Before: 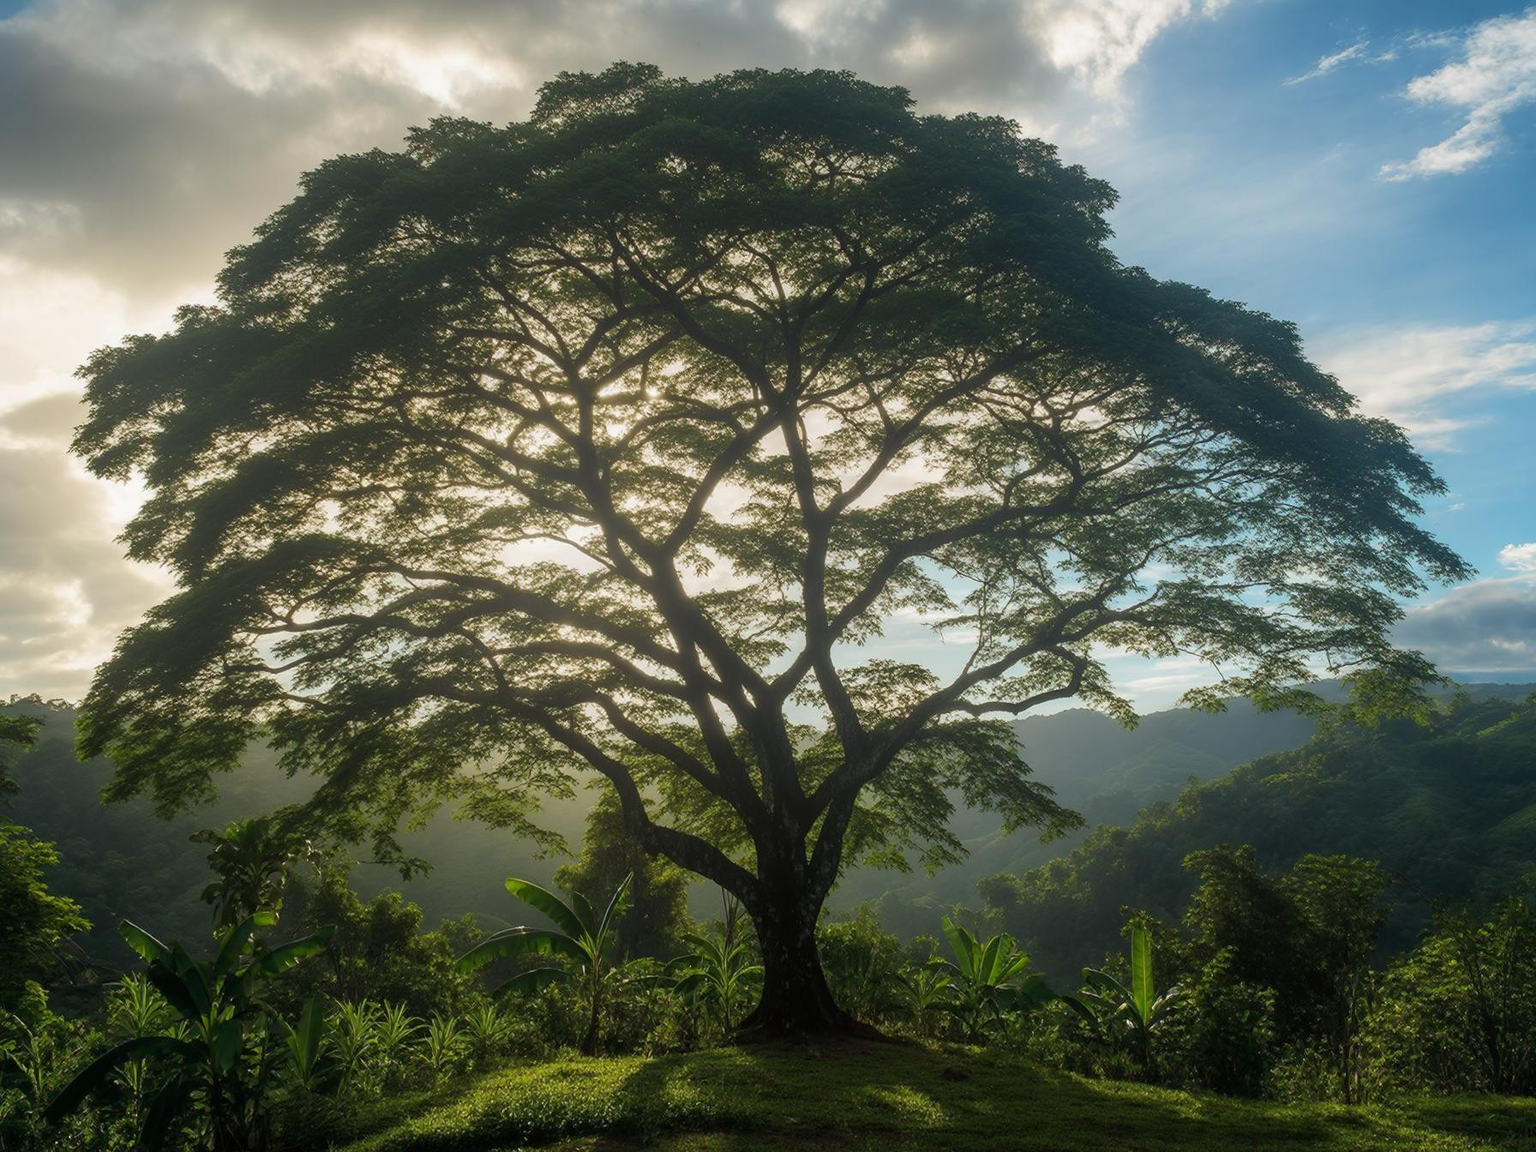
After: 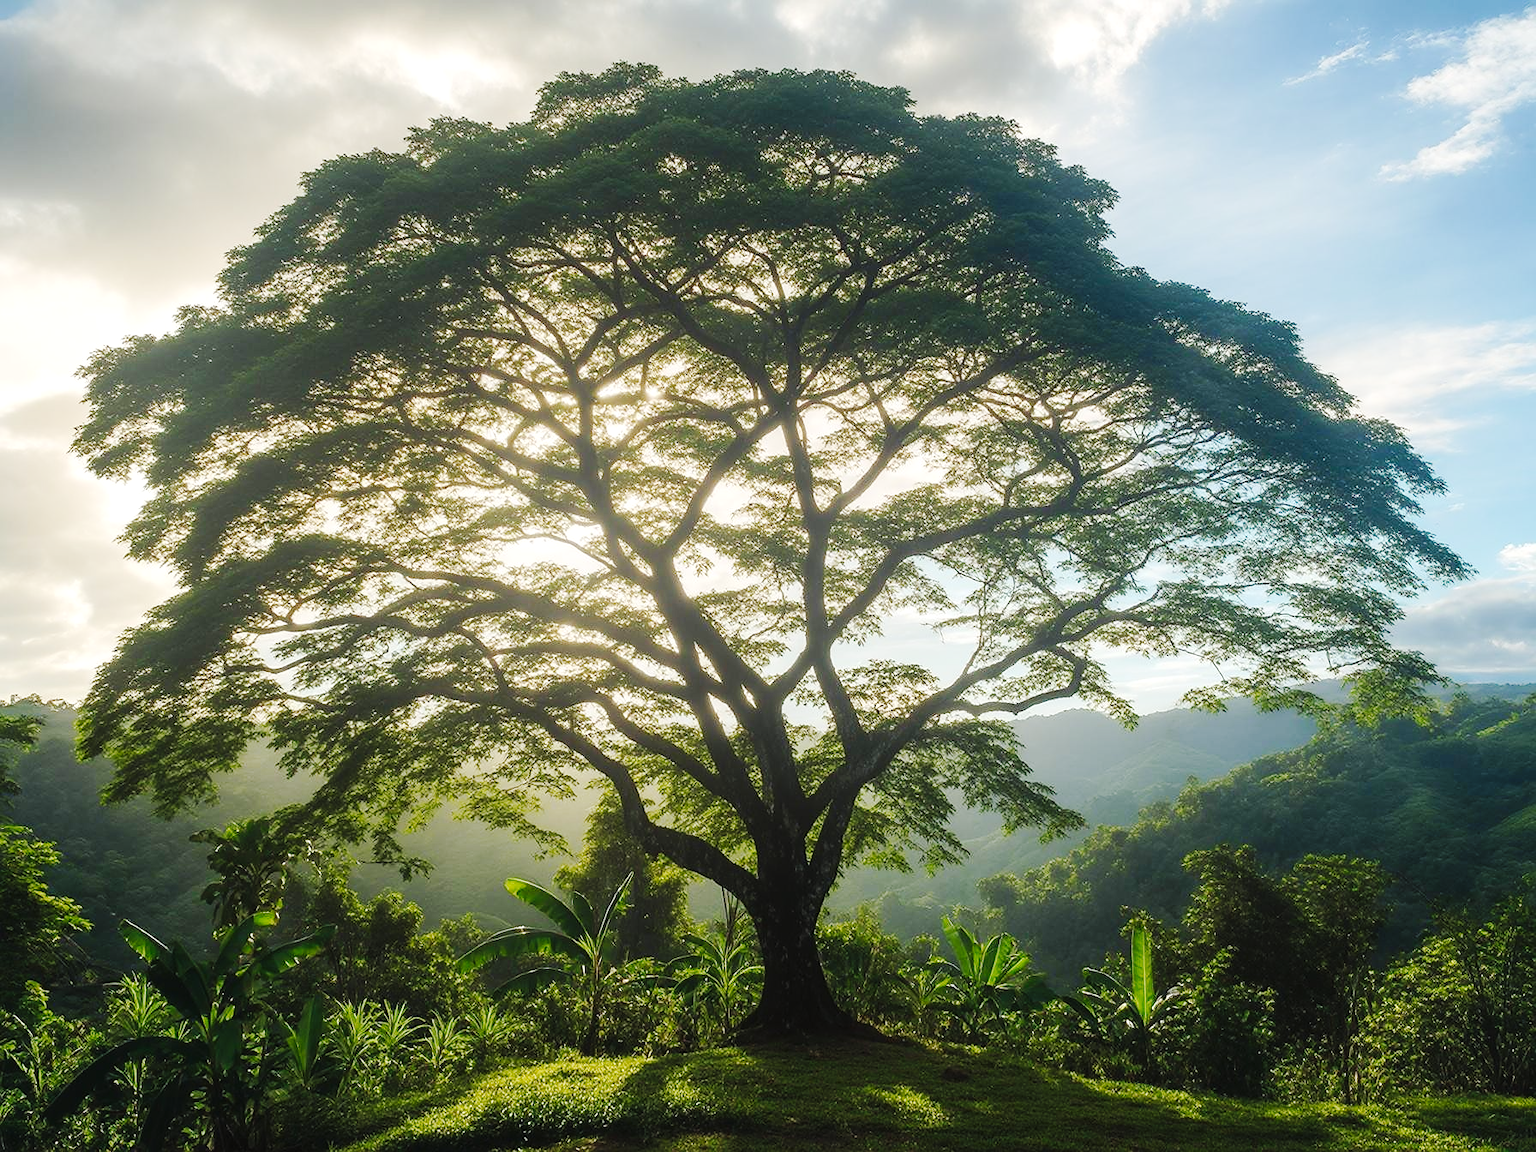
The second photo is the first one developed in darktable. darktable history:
tone curve: curves: ch0 [(0, 0.026) (0.146, 0.158) (0.272, 0.34) (0.453, 0.627) (0.687, 0.829) (1, 1)], preserve colors none
tone equalizer: on, module defaults
sharpen: radius 0.97, amount 0.611
exposure: exposure 0.299 EV, compensate highlight preservation false
